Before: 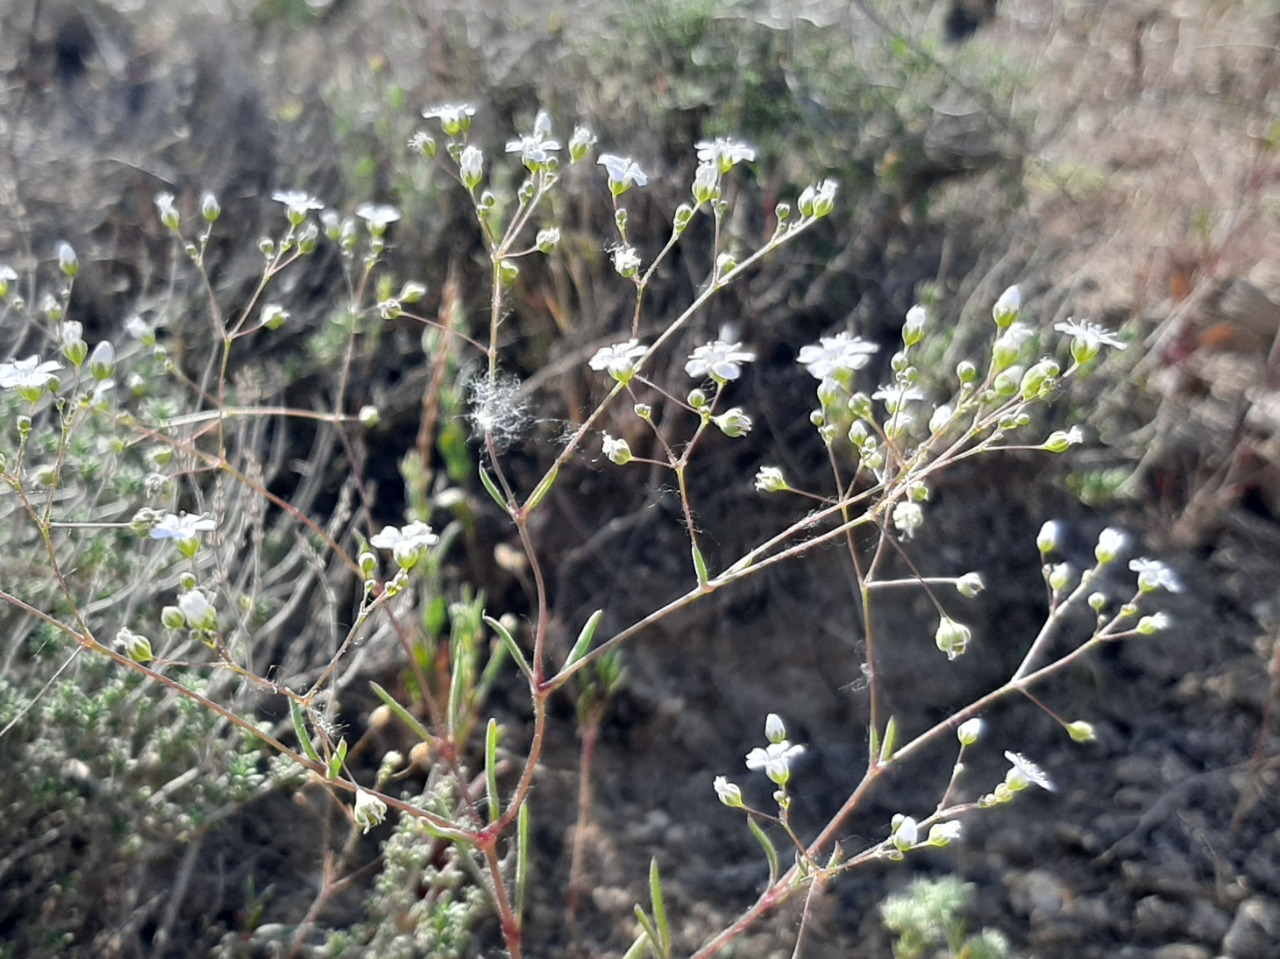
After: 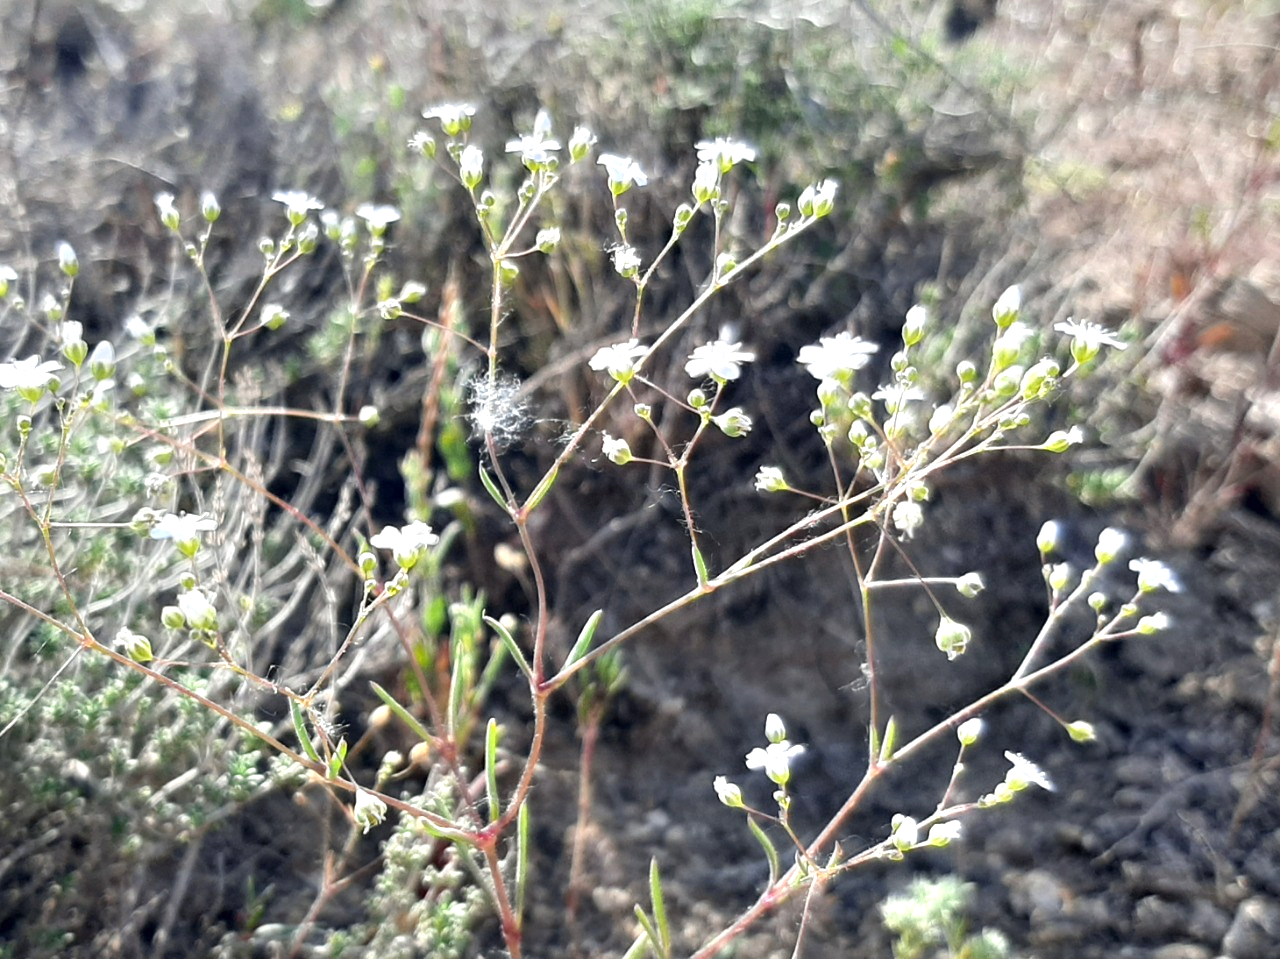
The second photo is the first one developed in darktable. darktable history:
exposure: exposure 0.603 EV, compensate exposure bias true, compensate highlight preservation false
